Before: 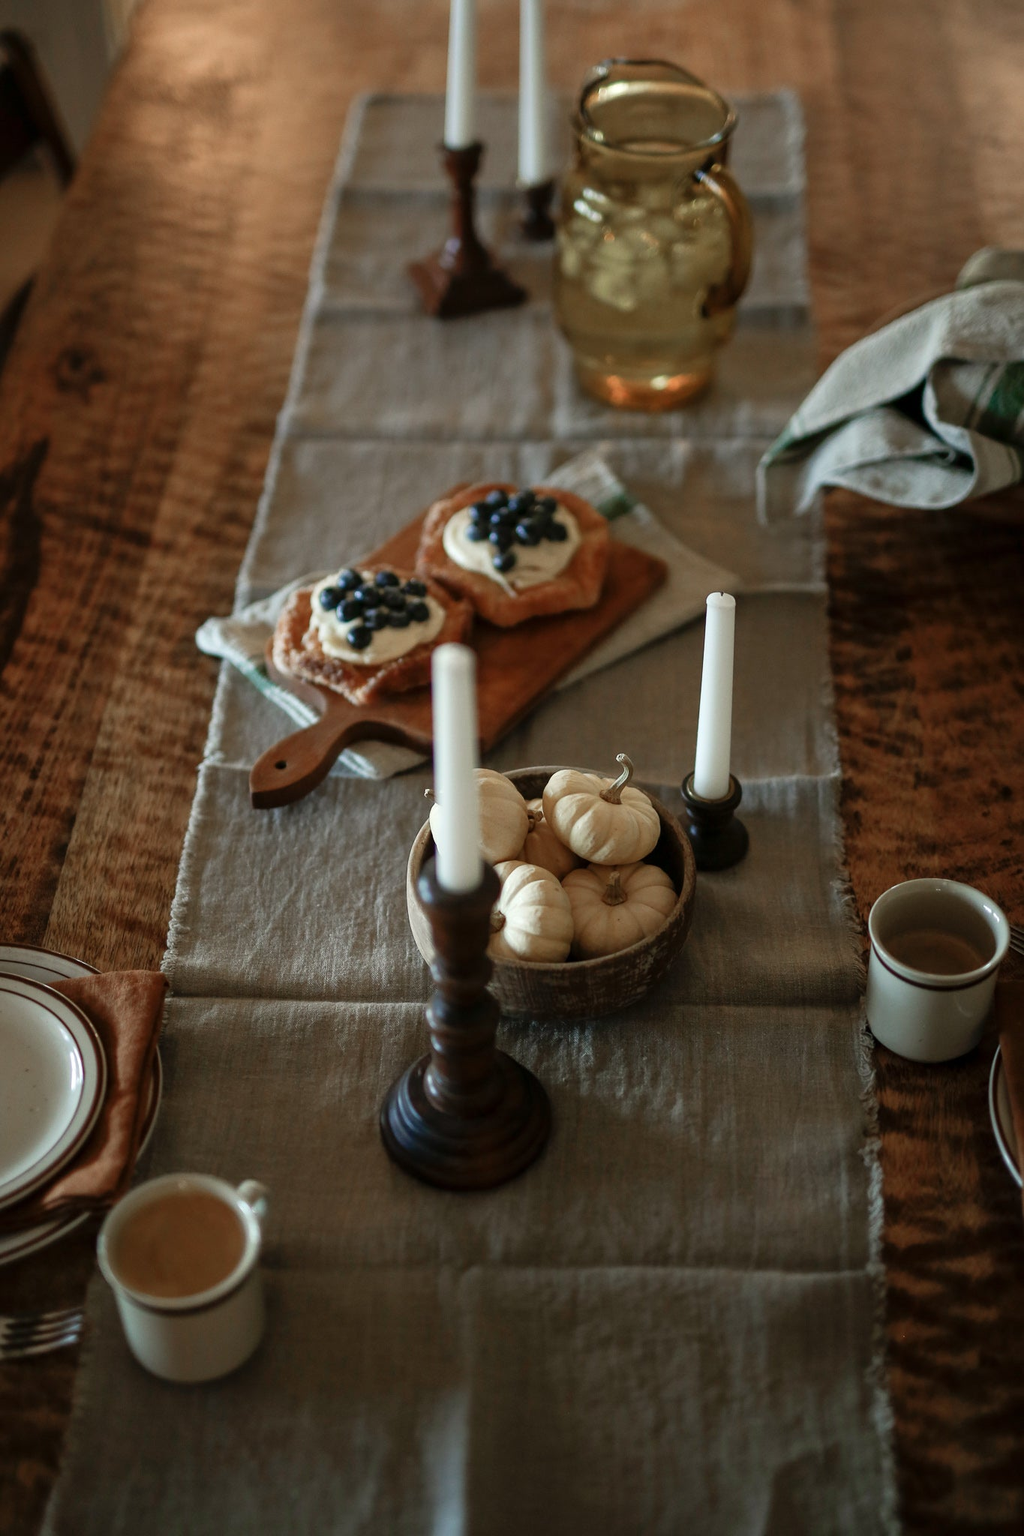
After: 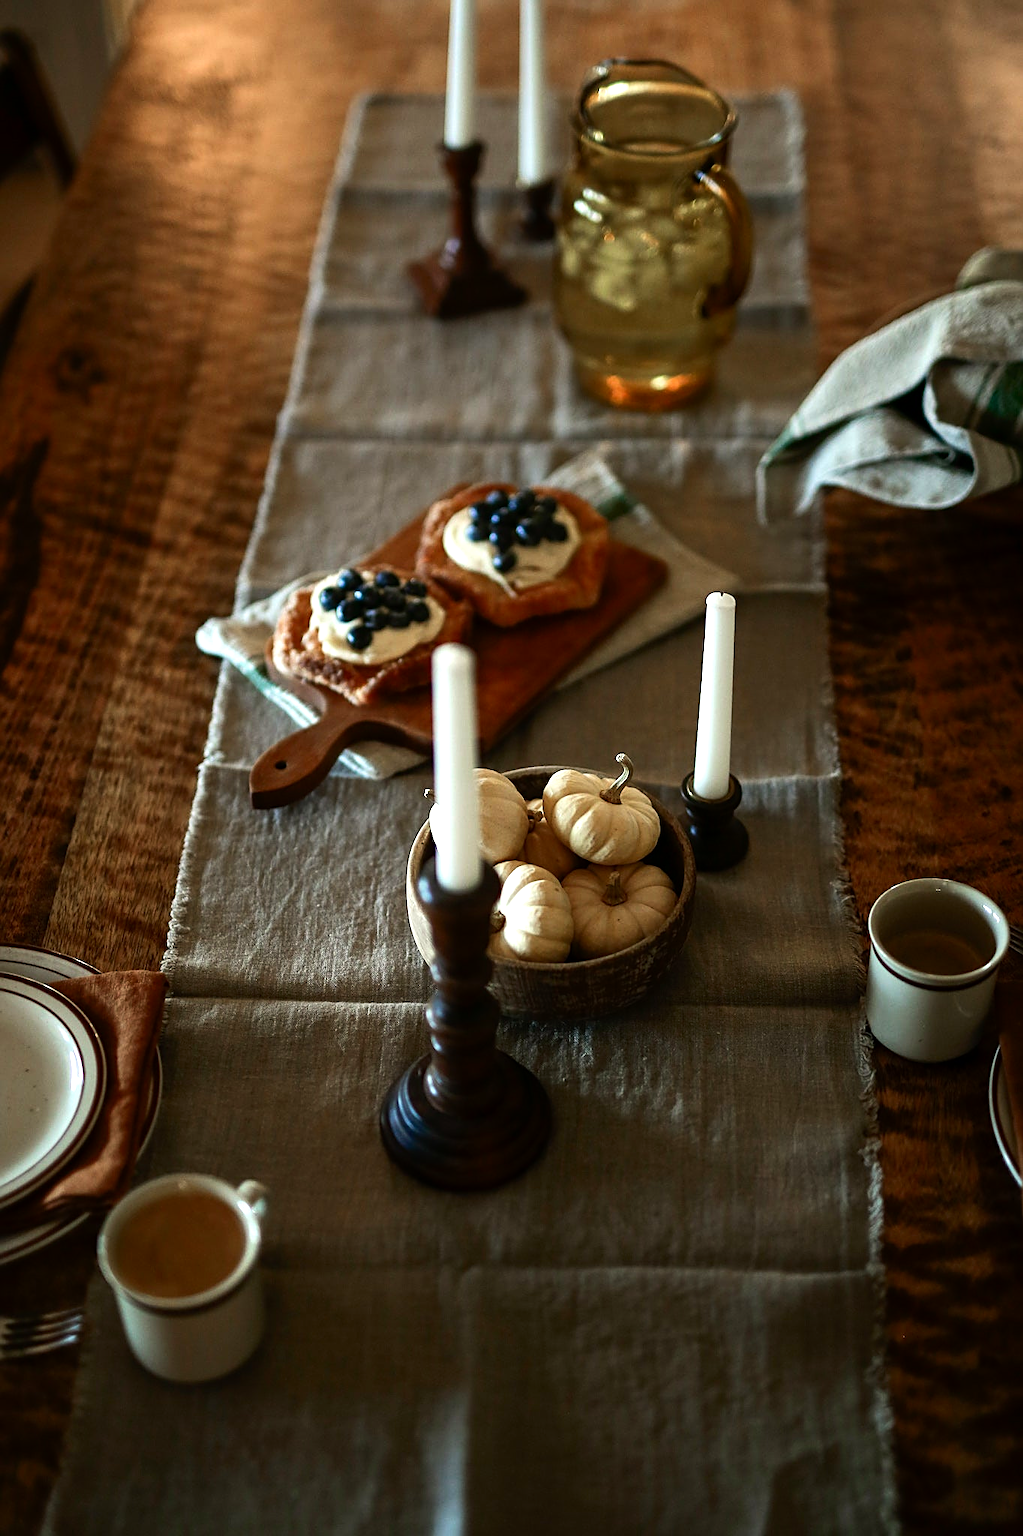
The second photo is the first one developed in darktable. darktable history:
tone equalizer: -8 EV -0.75 EV, -7 EV -0.7 EV, -6 EV -0.6 EV, -5 EV -0.4 EV, -3 EV 0.4 EV, -2 EV 0.6 EV, -1 EV 0.7 EV, +0 EV 0.75 EV, edges refinement/feathering 500, mask exposure compensation -1.57 EV, preserve details no
sharpen: on, module defaults
color zones: curves: ch0 [(0.068, 0.464) (0.25, 0.5) (0.48, 0.508) (0.75, 0.536) (0.886, 0.476) (0.967, 0.456)]; ch1 [(0.066, 0.456) (0.25, 0.5) (0.616, 0.508) (0.746, 0.56) (0.934, 0.444)]
contrast brightness saturation: brightness -0.02, saturation 0.35
